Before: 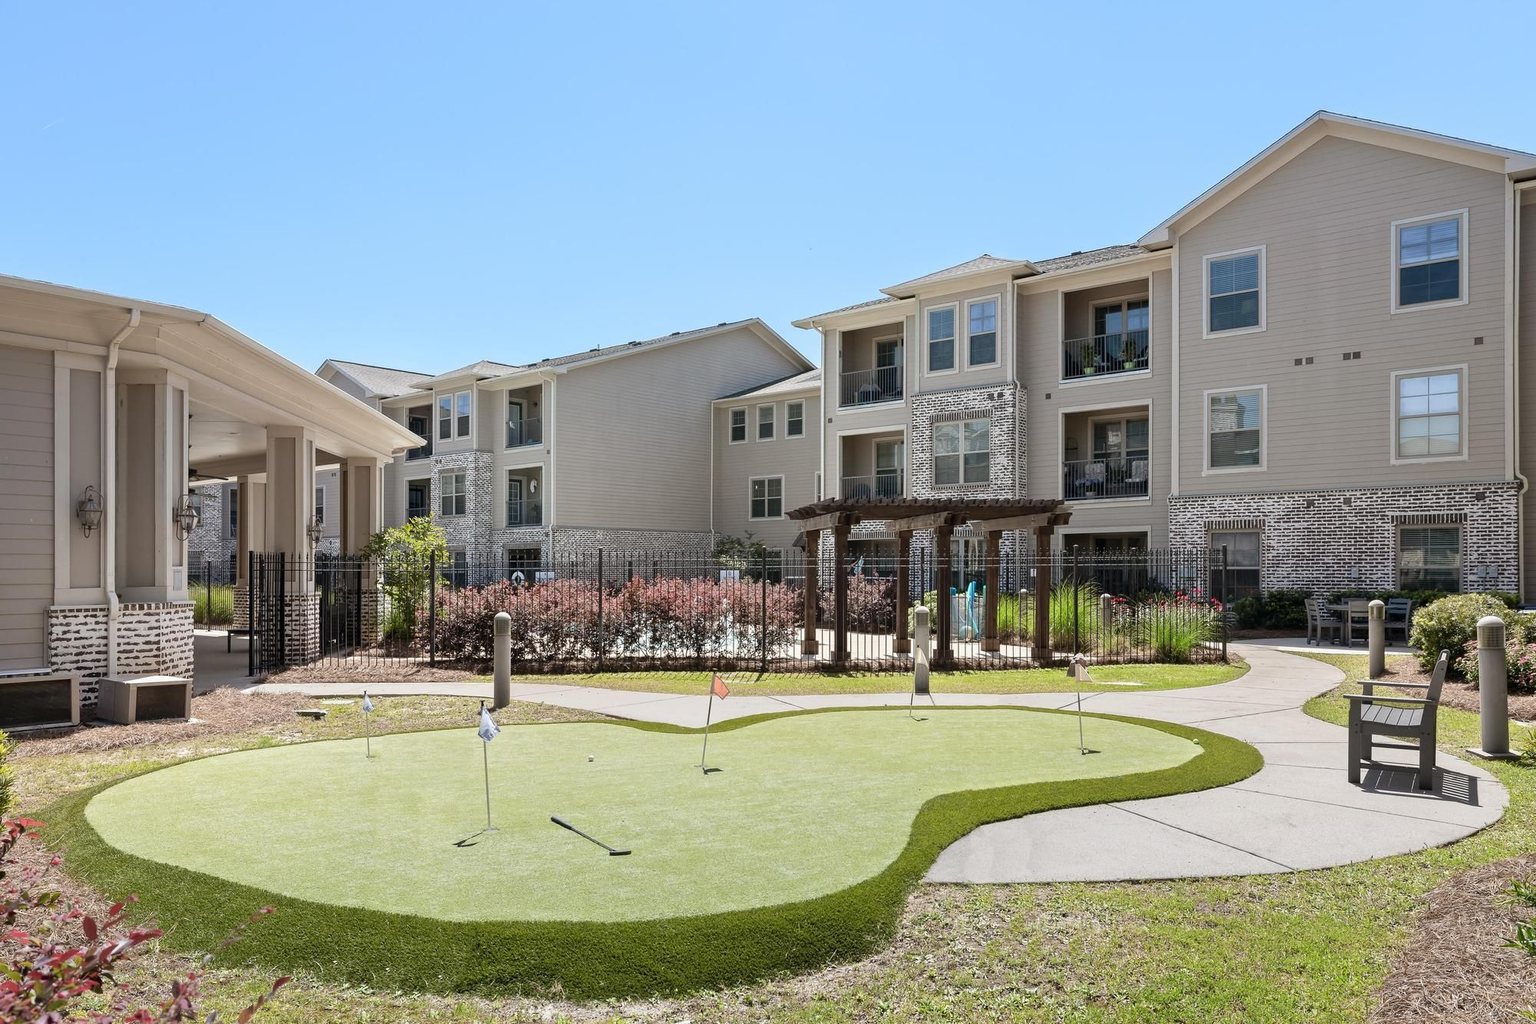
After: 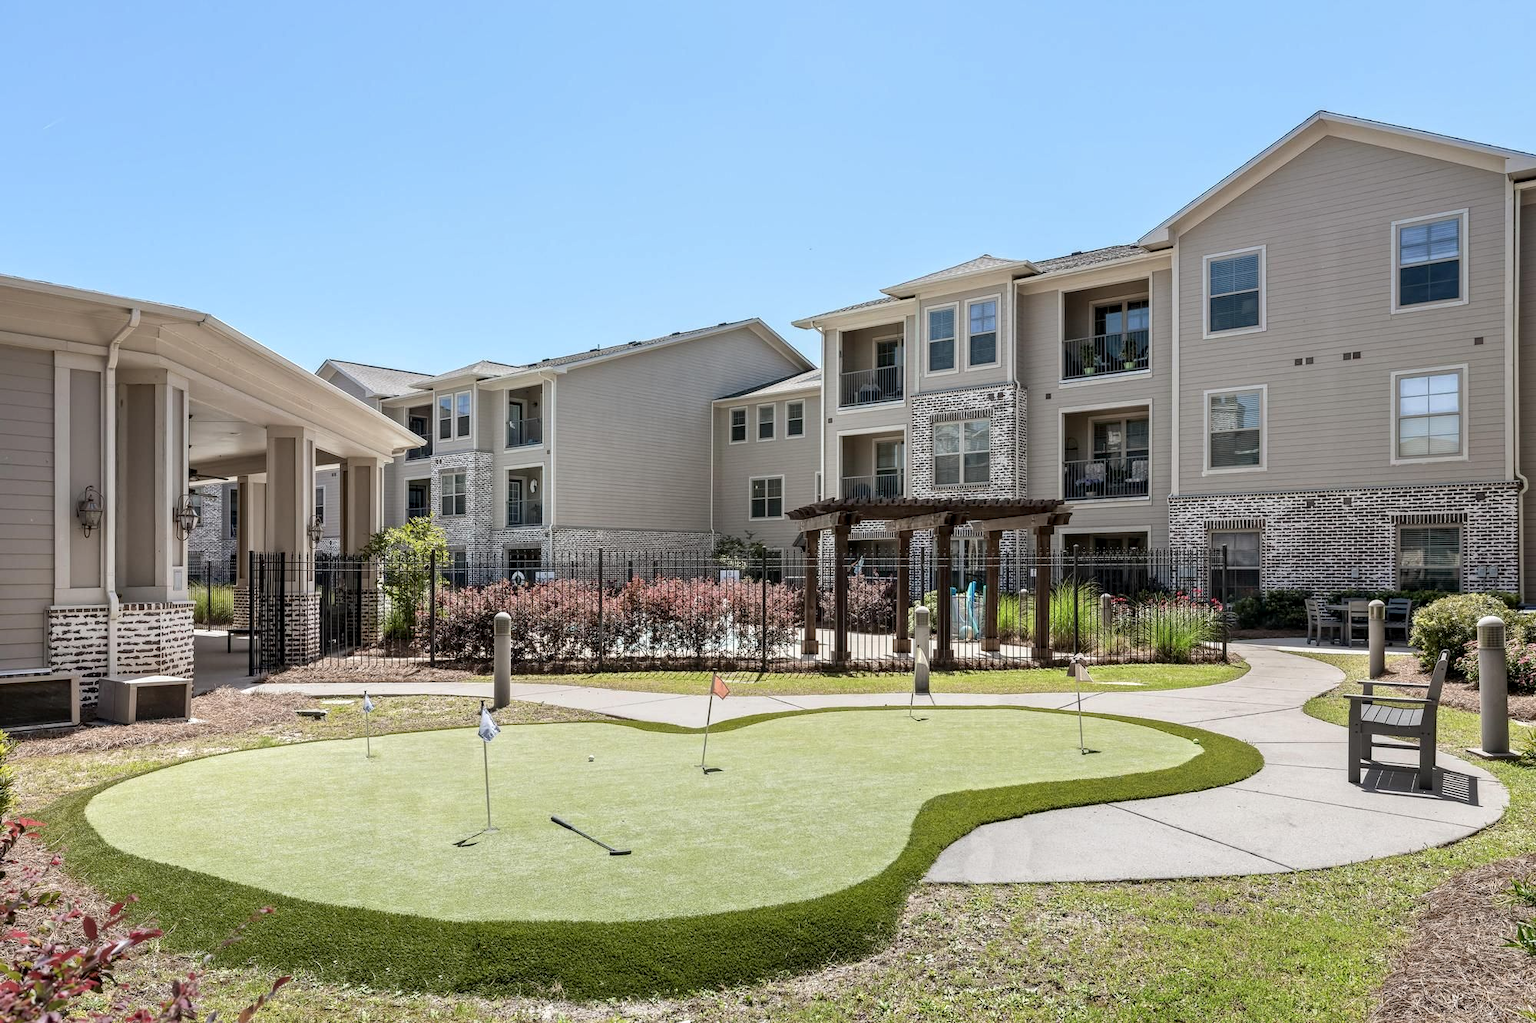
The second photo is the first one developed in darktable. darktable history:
contrast brightness saturation: saturation -0.05
local contrast: detail 130%
